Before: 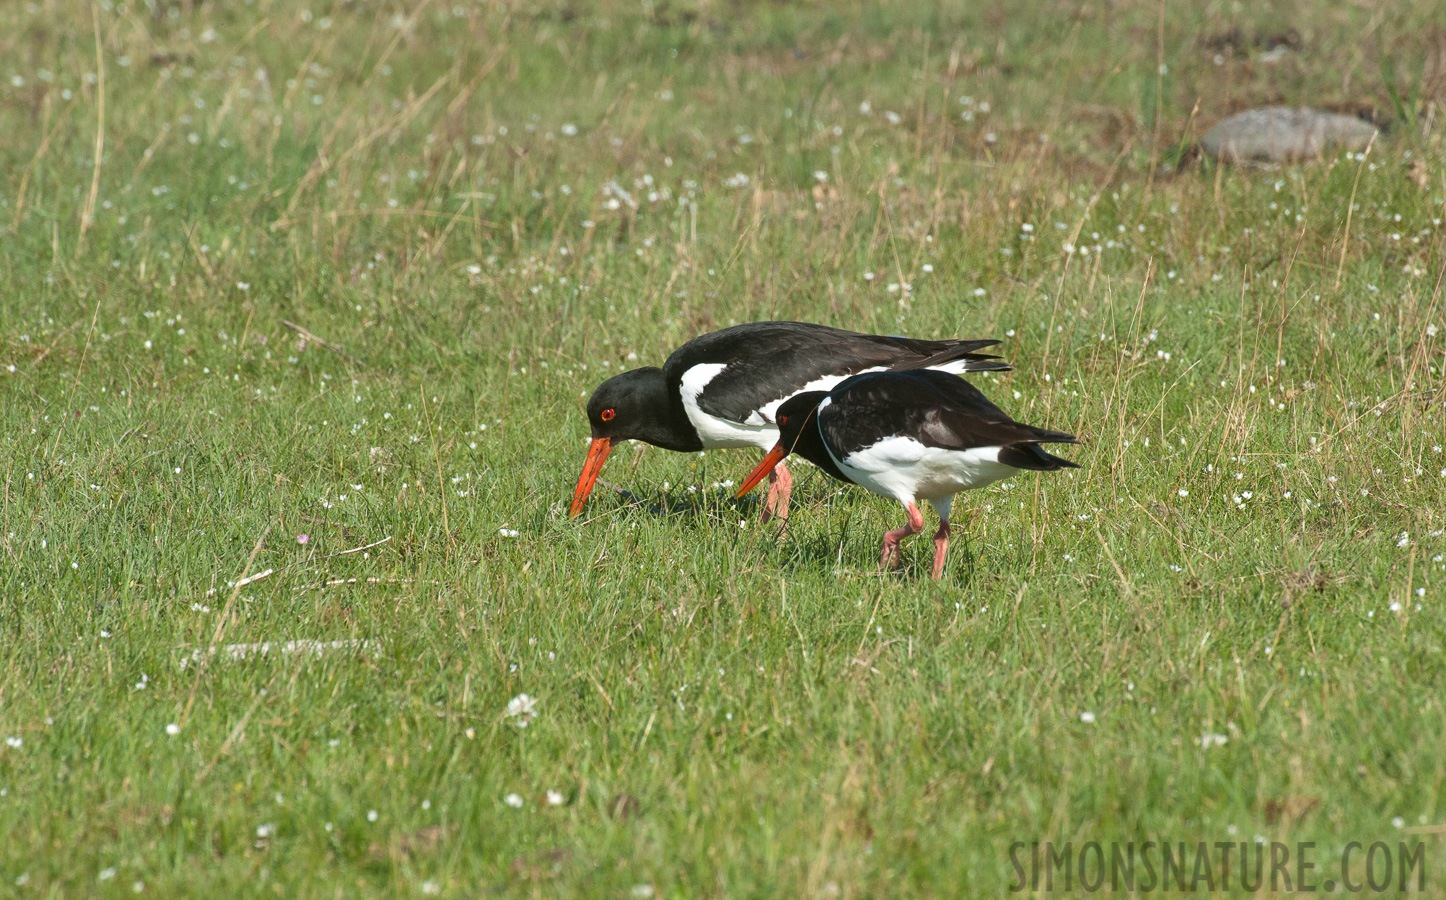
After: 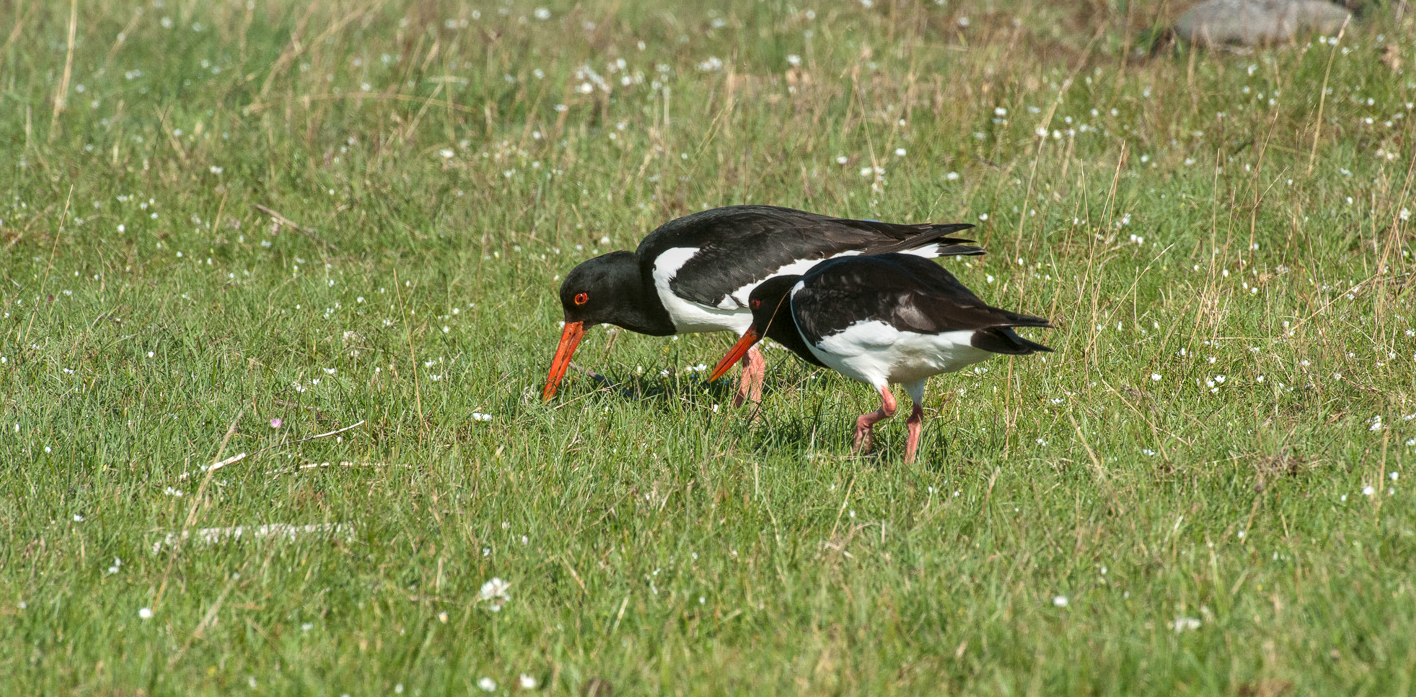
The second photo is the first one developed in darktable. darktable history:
crop and rotate: left 1.909%, top 12.947%, right 0.137%, bottom 9.557%
local contrast: on, module defaults
